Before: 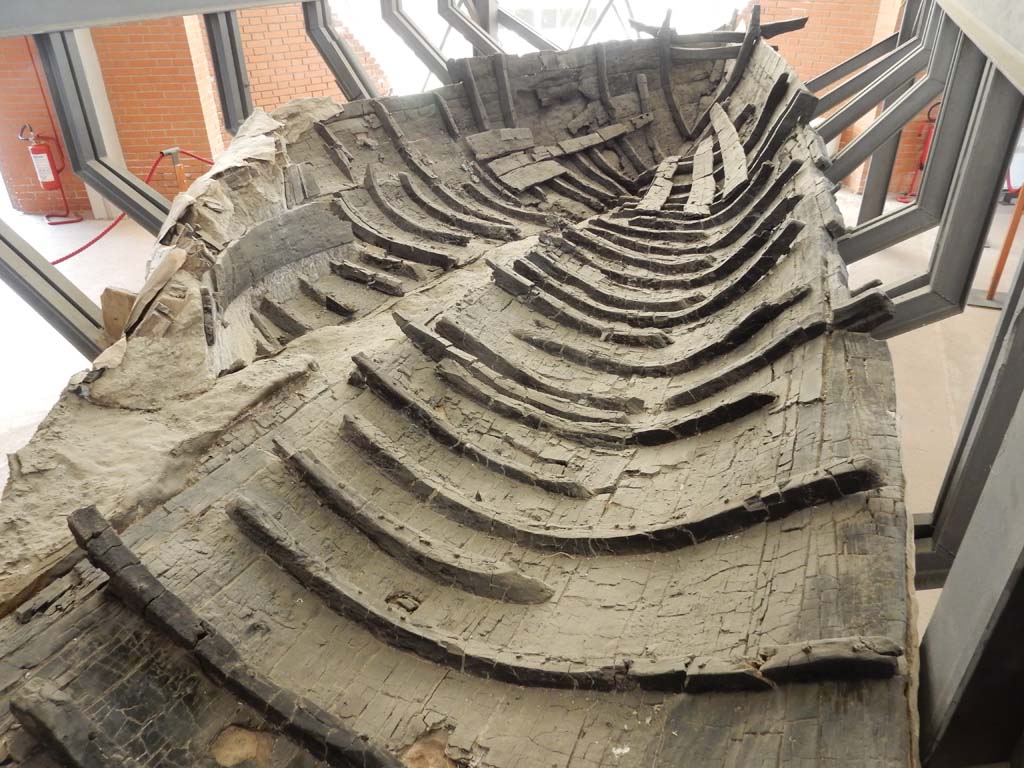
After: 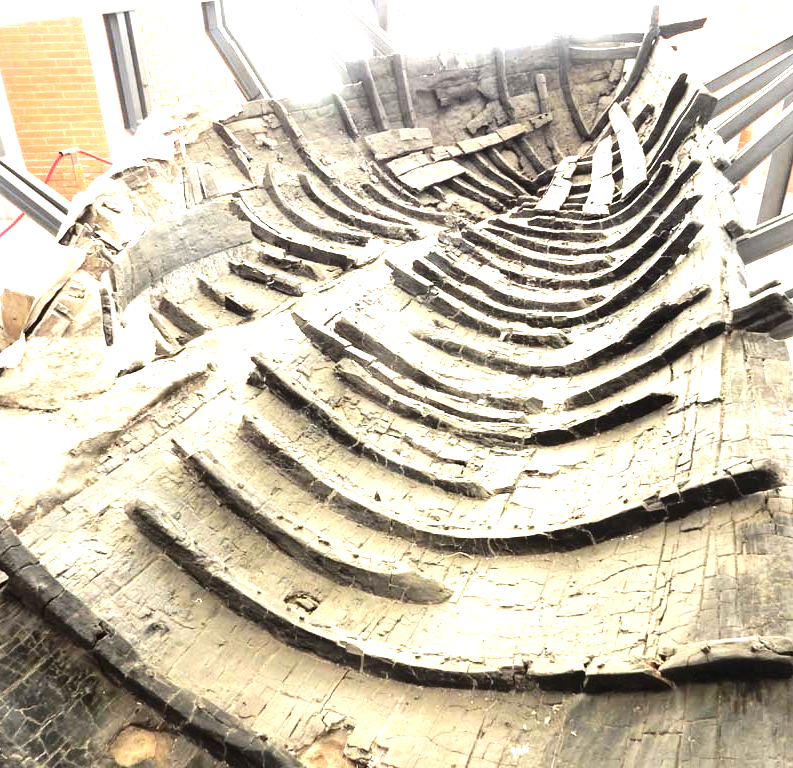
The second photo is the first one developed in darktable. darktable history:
tone equalizer: -8 EV -0.75 EV, -7 EV -0.7 EV, -6 EV -0.6 EV, -5 EV -0.4 EV, -3 EV 0.4 EV, -2 EV 0.6 EV, -1 EV 0.7 EV, +0 EV 0.75 EV, edges refinement/feathering 500, mask exposure compensation -1.57 EV, preserve details no
exposure: black level correction 0, exposure 1 EV, compensate exposure bias true, compensate highlight preservation false
crop: left 9.88%, right 12.664%
